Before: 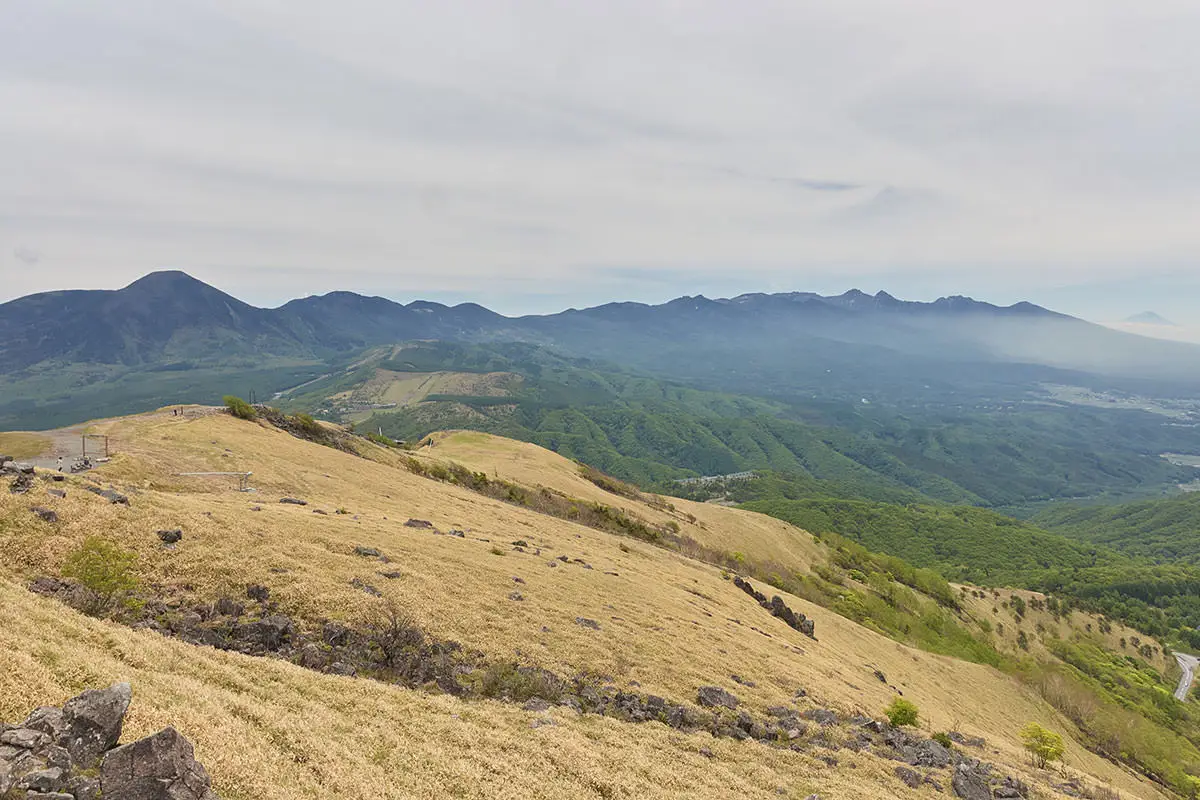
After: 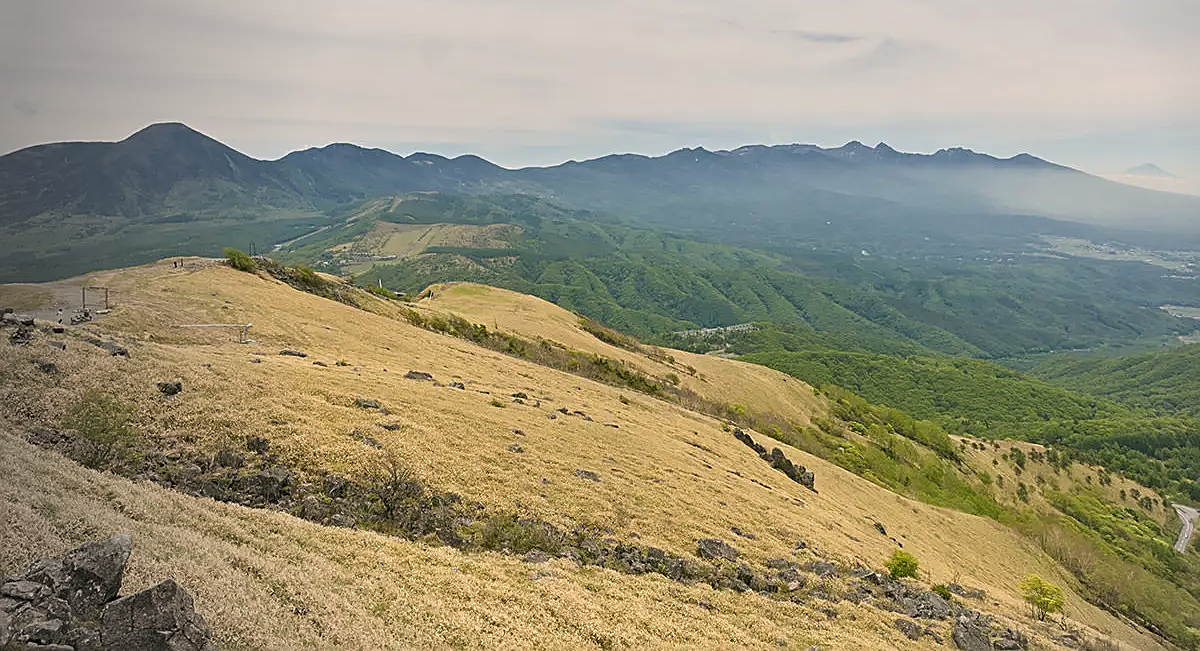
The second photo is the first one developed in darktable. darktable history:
sharpen: on, module defaults
crop and rotate: top 18.507%
color correction: highlights a* 4.02, highlights b* 4.98, shadows a* -7.55, shadows b* 4.98
vignetting: fall-off start 73.57%, center (0.22, -0.235)
